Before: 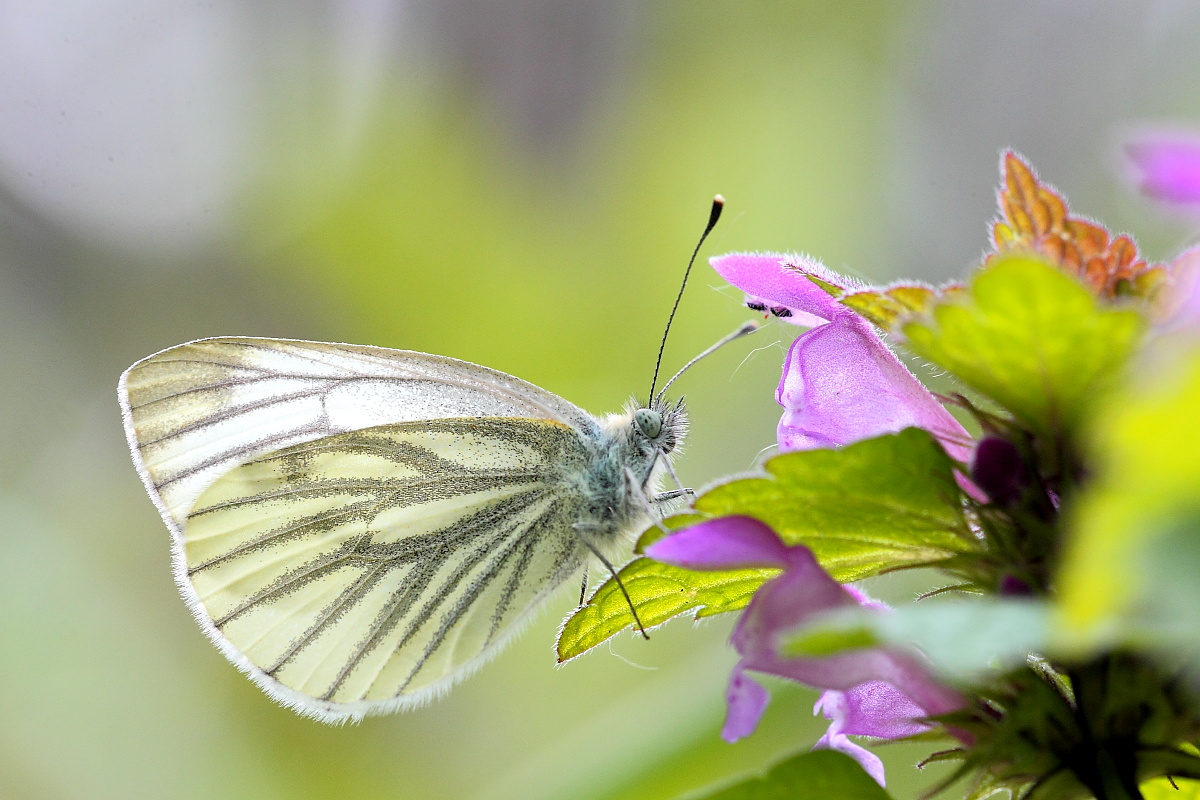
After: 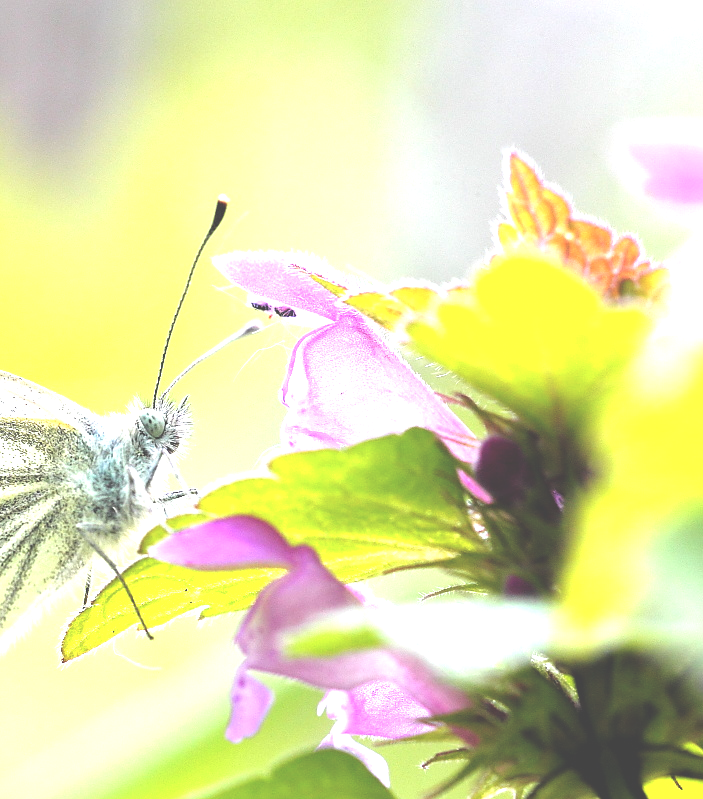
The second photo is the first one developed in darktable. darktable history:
exposure: black level correction -0.023, exposure 1.395 EV, compensate highlight preservation false
crop: left 41.401%
